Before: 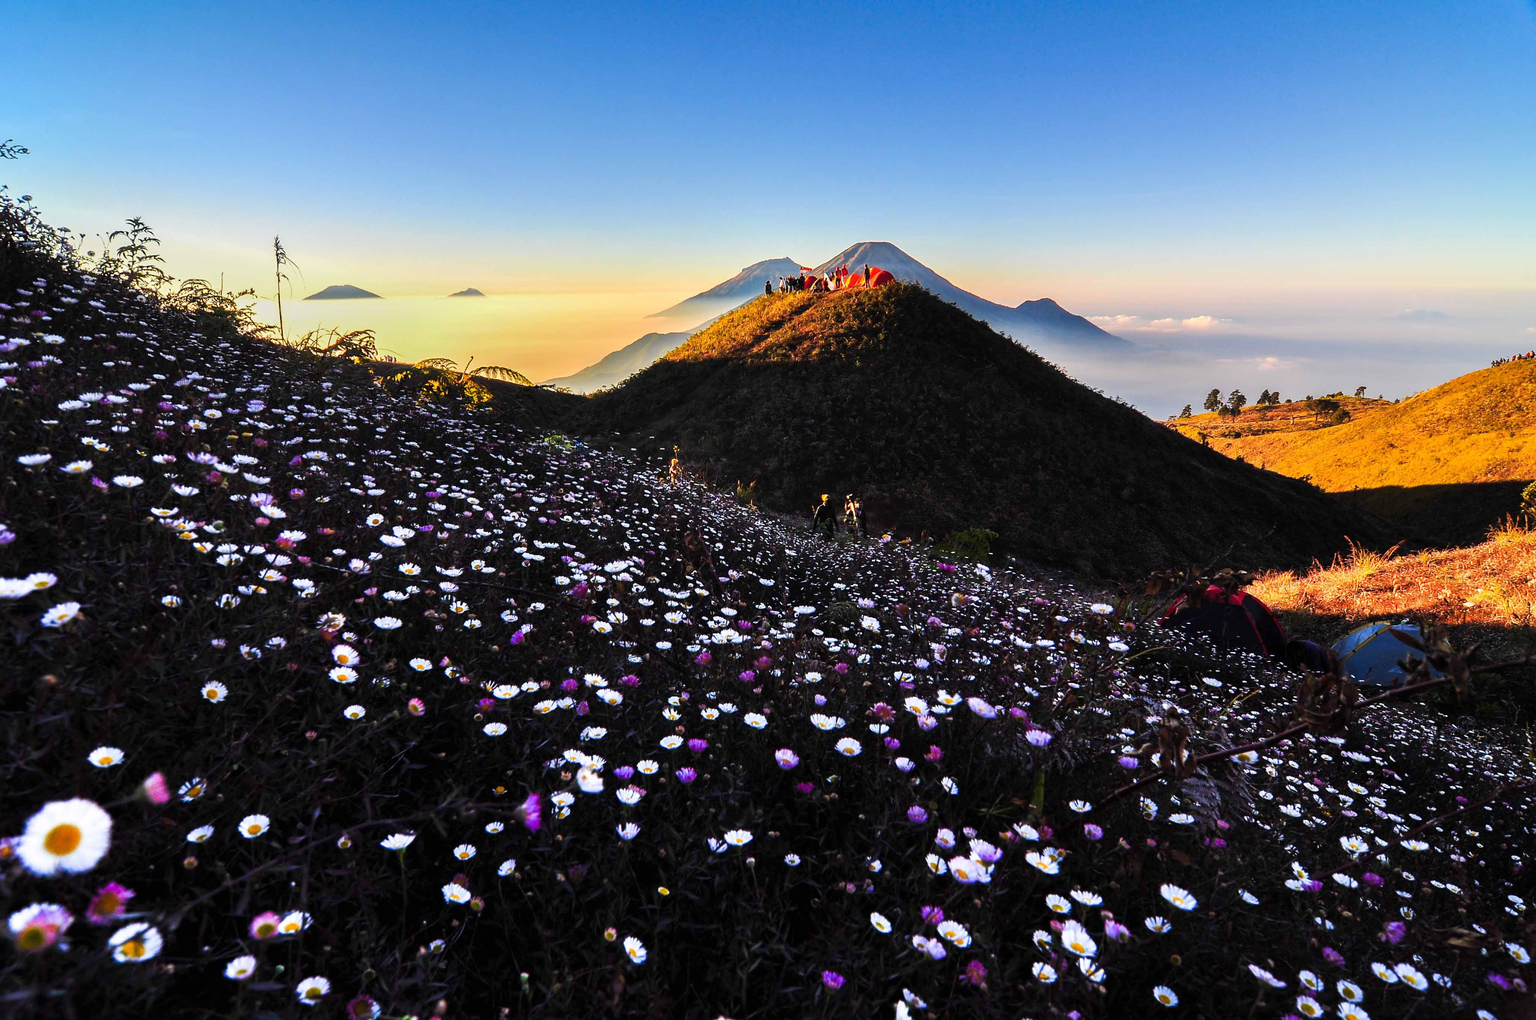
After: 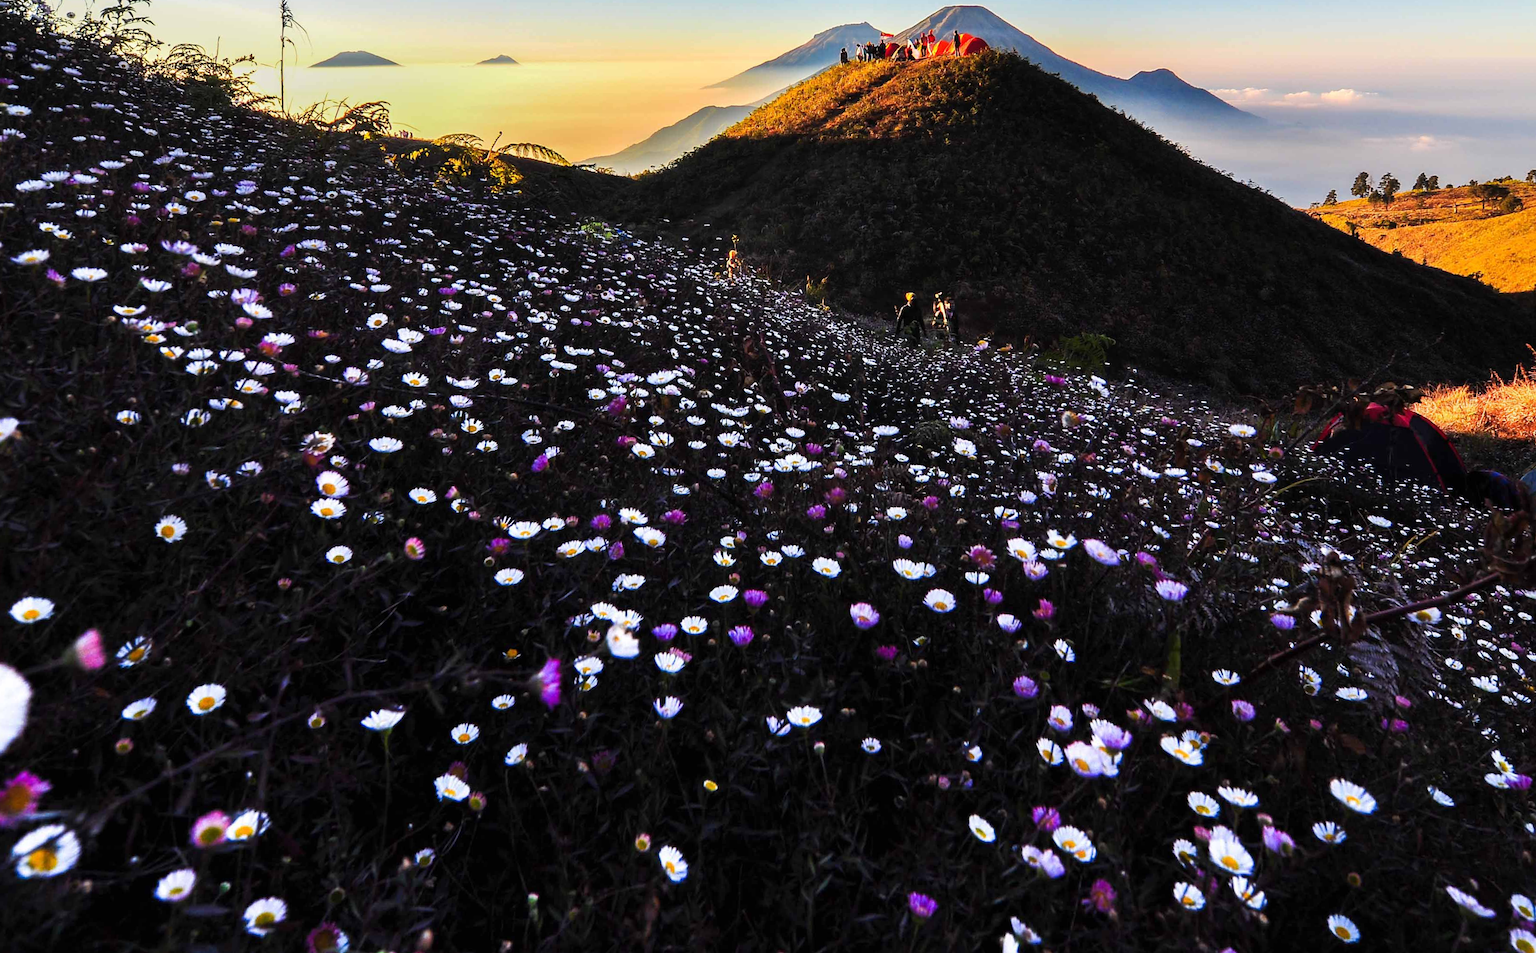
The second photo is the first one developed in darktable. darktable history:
crop: top 20.916%, right 9.437%, bottom 0.316%
rotate and perspective: rotation 0.215°, lens shift (vertical) -0.139, crop left 0.069, crop right 0.939, crop top 0.002, crop bottom 0.996
